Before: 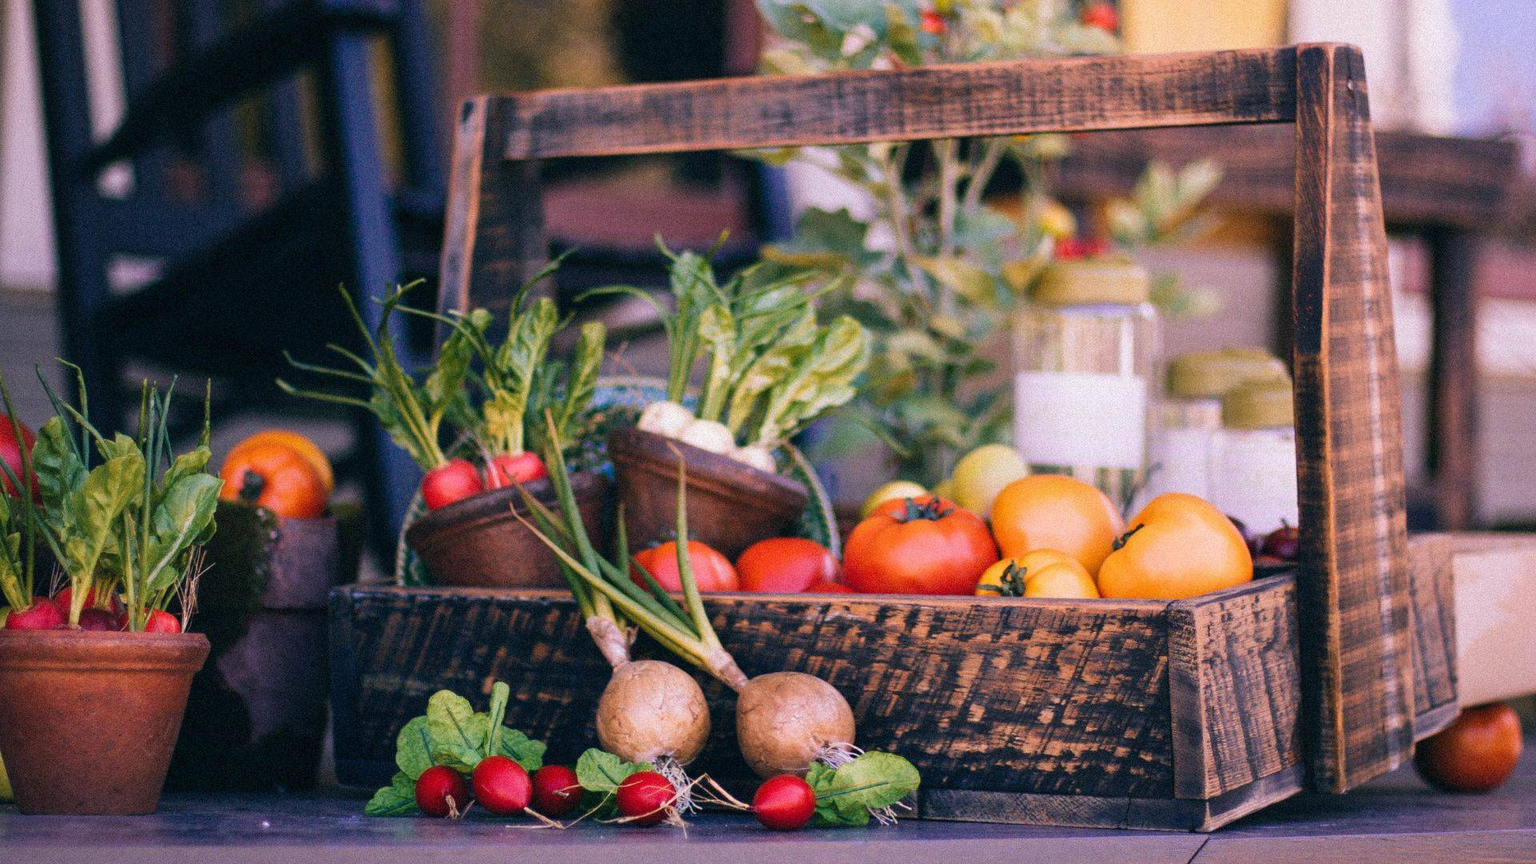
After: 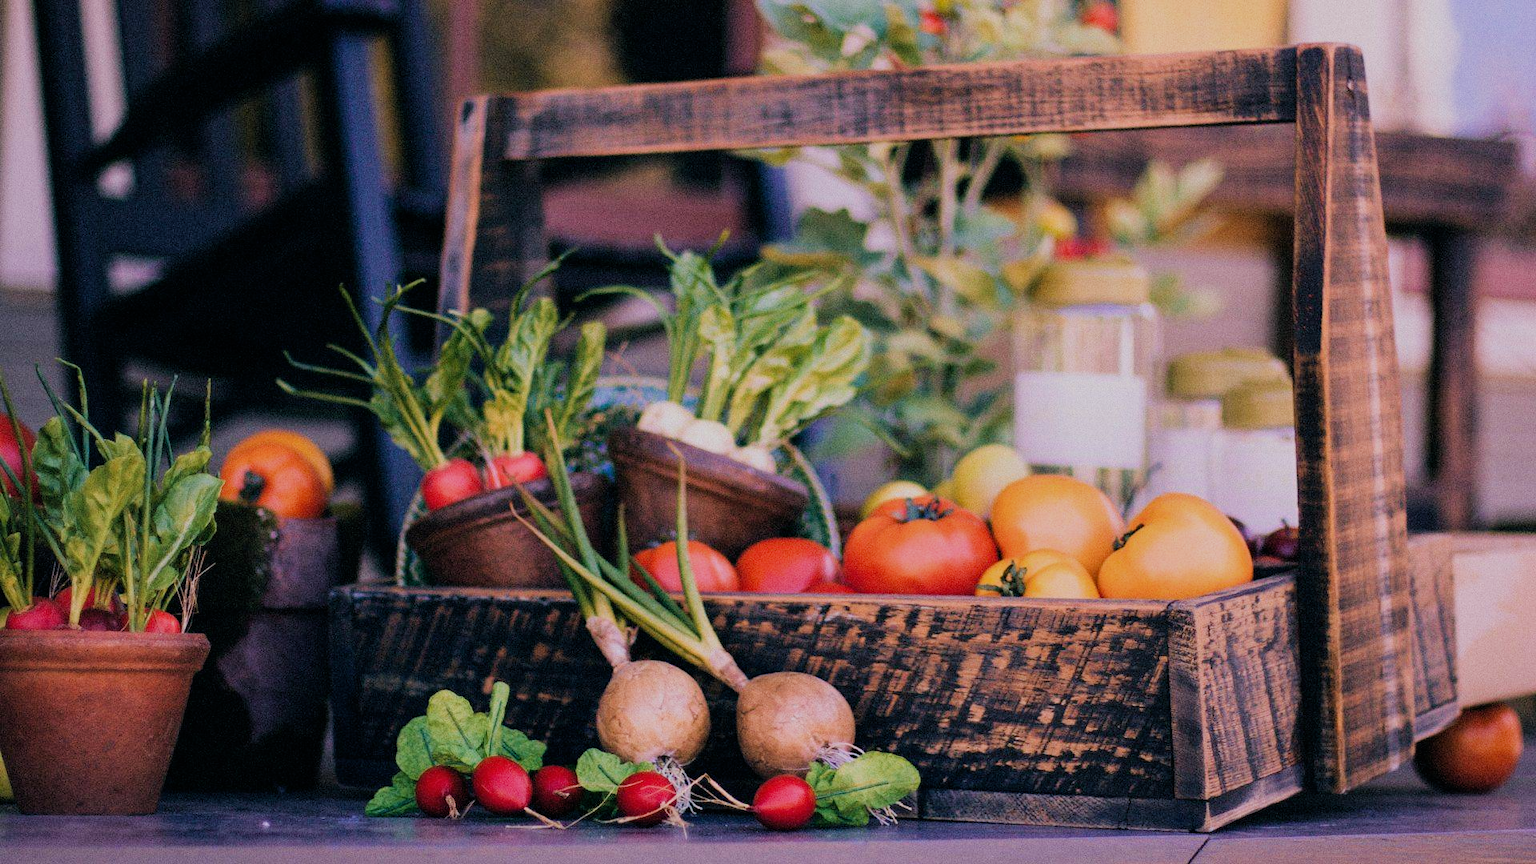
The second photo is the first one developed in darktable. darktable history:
levels: levels [0, 0.498, 0.996]
filmic rgb: black relative exposure -7.65 EV, white relative exposure 4.56 EV, threshold 5.97 EV, hardness 3.61, enable highlight reconstruction true
velvia: strength 15.68%
